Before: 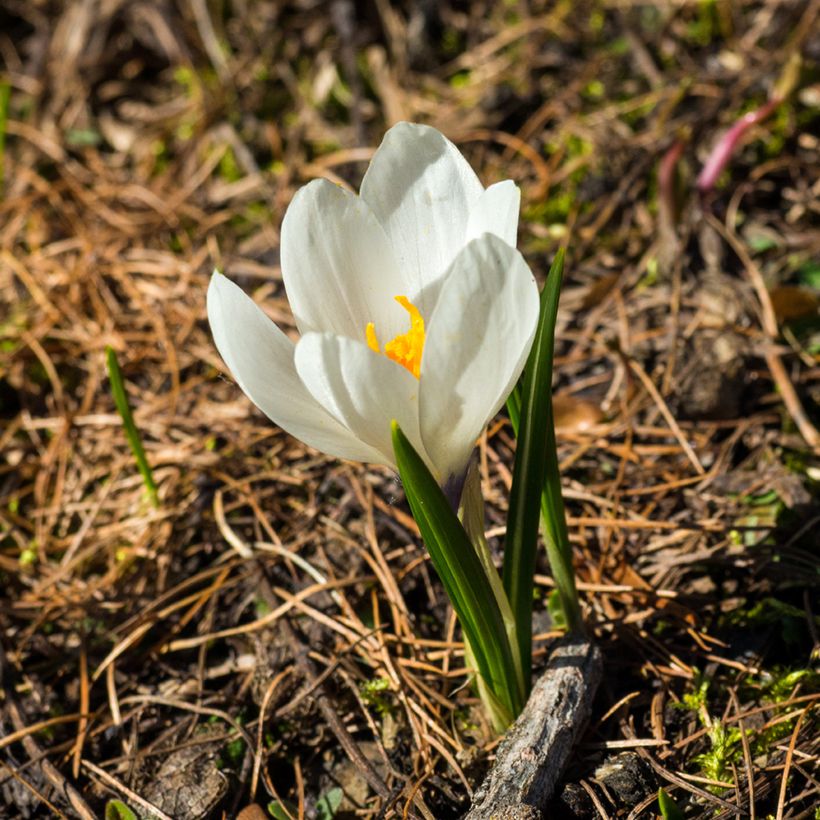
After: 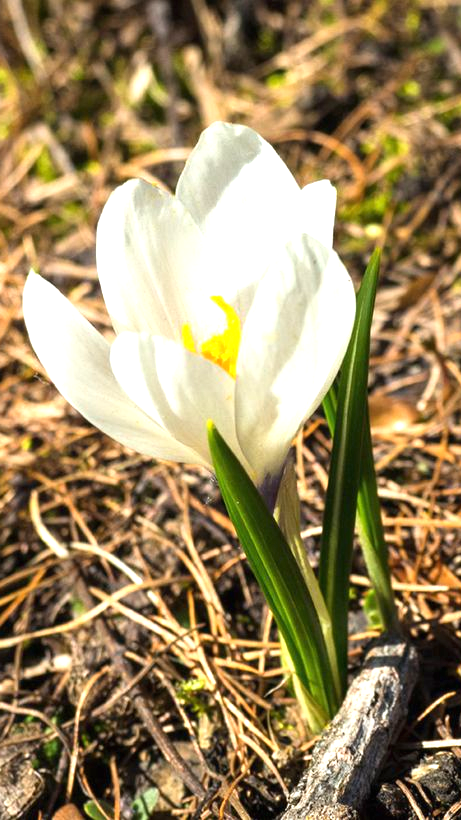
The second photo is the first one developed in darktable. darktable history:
exposure: black level correction 0, exposure 1 EV, compensate exposure bias true, compensate highlight preservation false
crop and rotate: left 22.516%, right 21.234%
